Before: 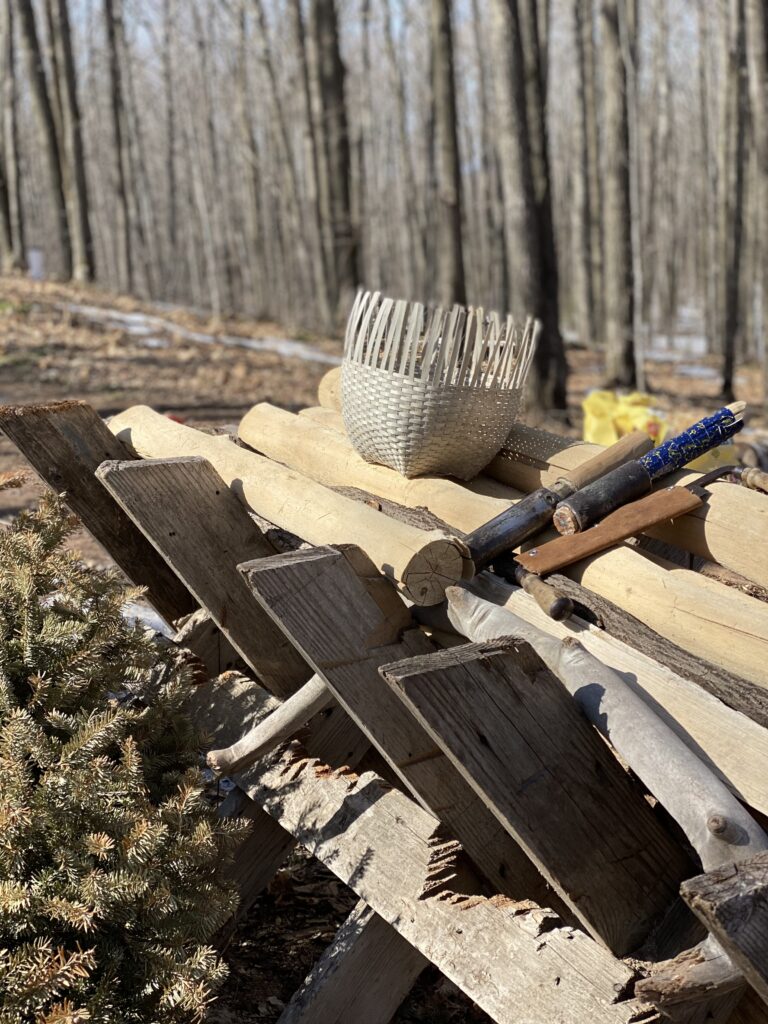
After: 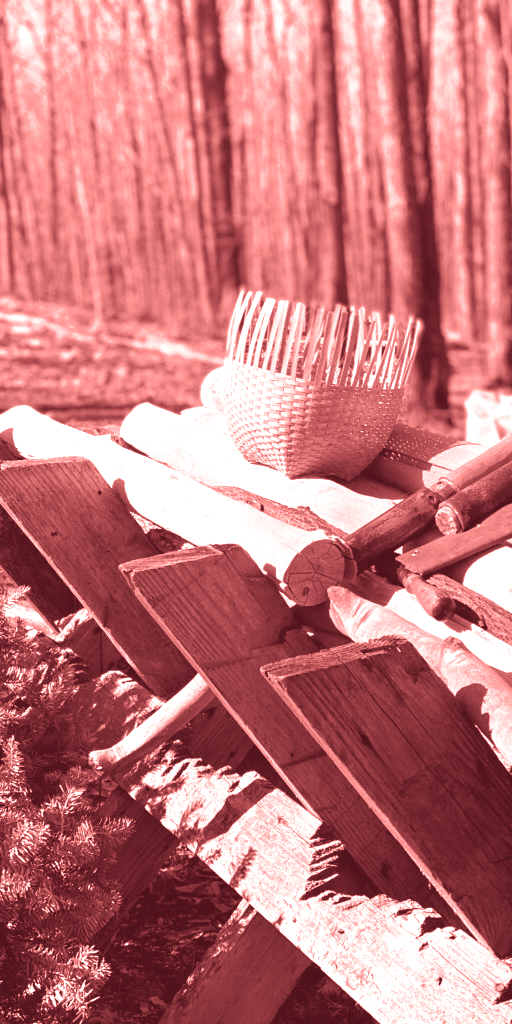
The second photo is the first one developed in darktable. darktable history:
crop and rotate: left 15.446%, right 17.836%
split-toning: highlights › hue 180°
colorize: saturation 60%, source mix 100%
